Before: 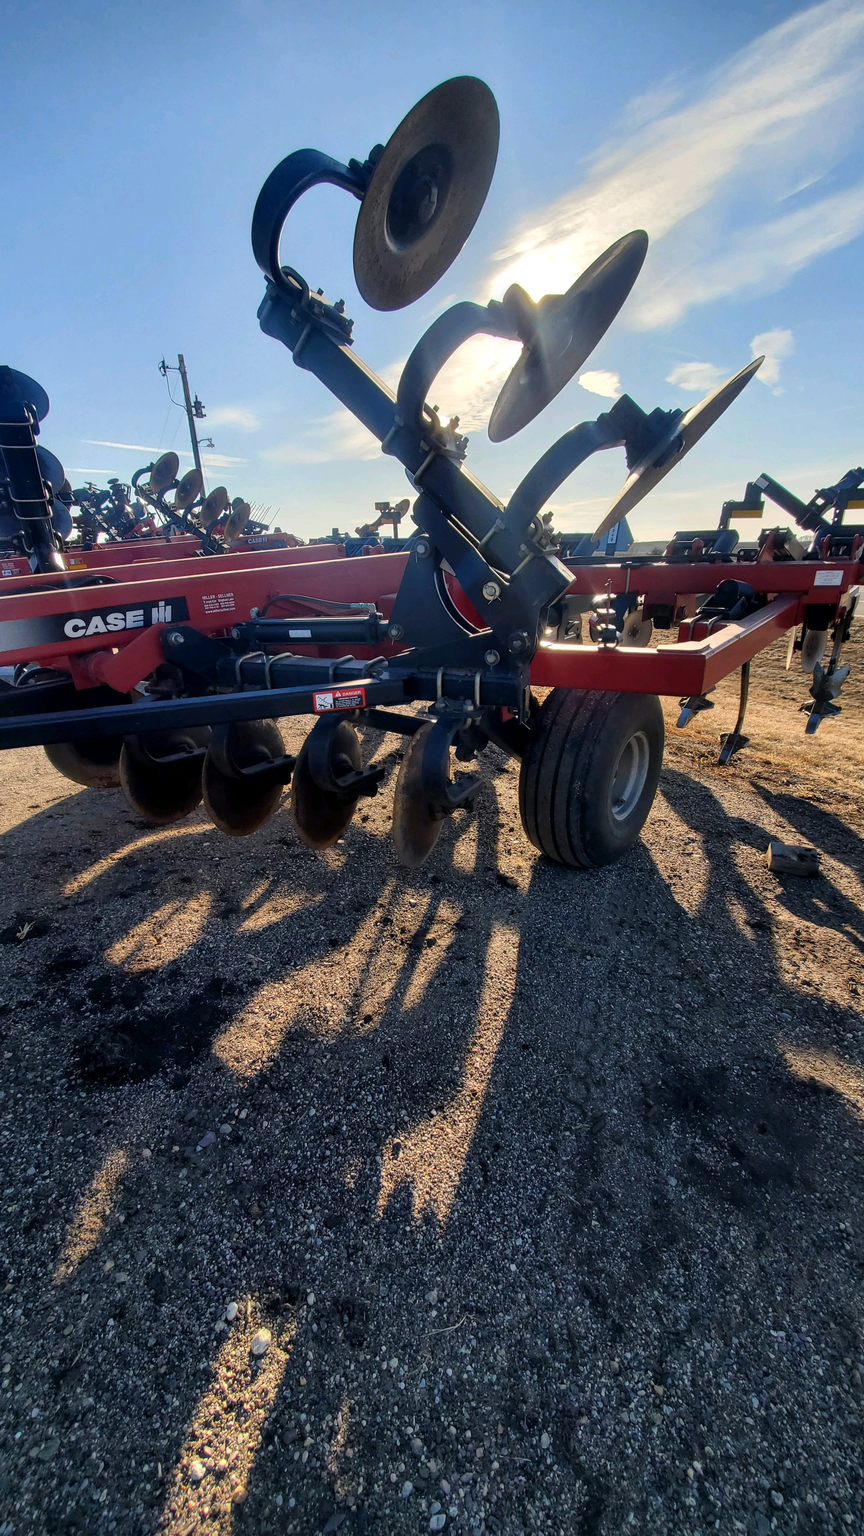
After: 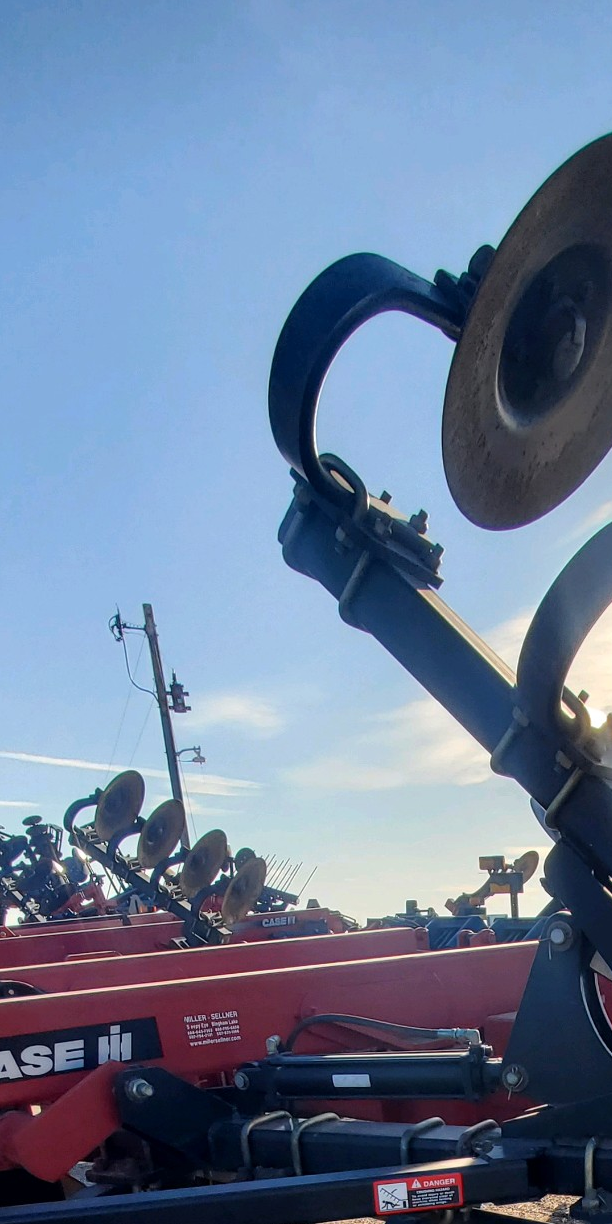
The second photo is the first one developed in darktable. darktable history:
crop and rotate: left 10.982%, top 0.064%, right 47.468%, bottom 53.243%
